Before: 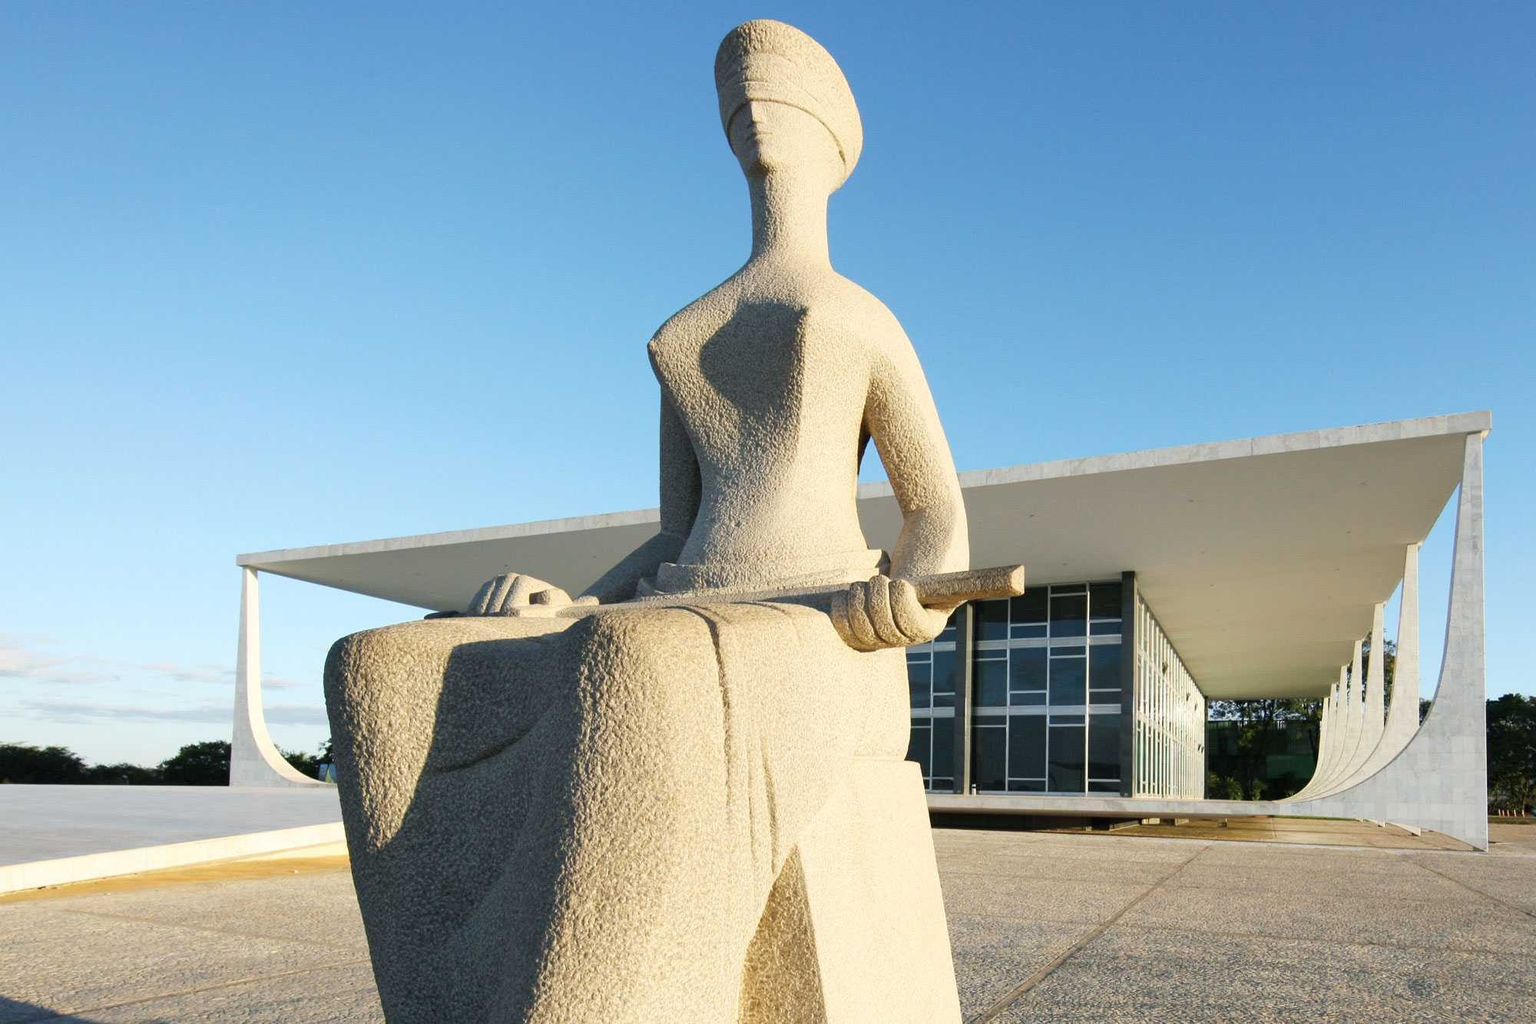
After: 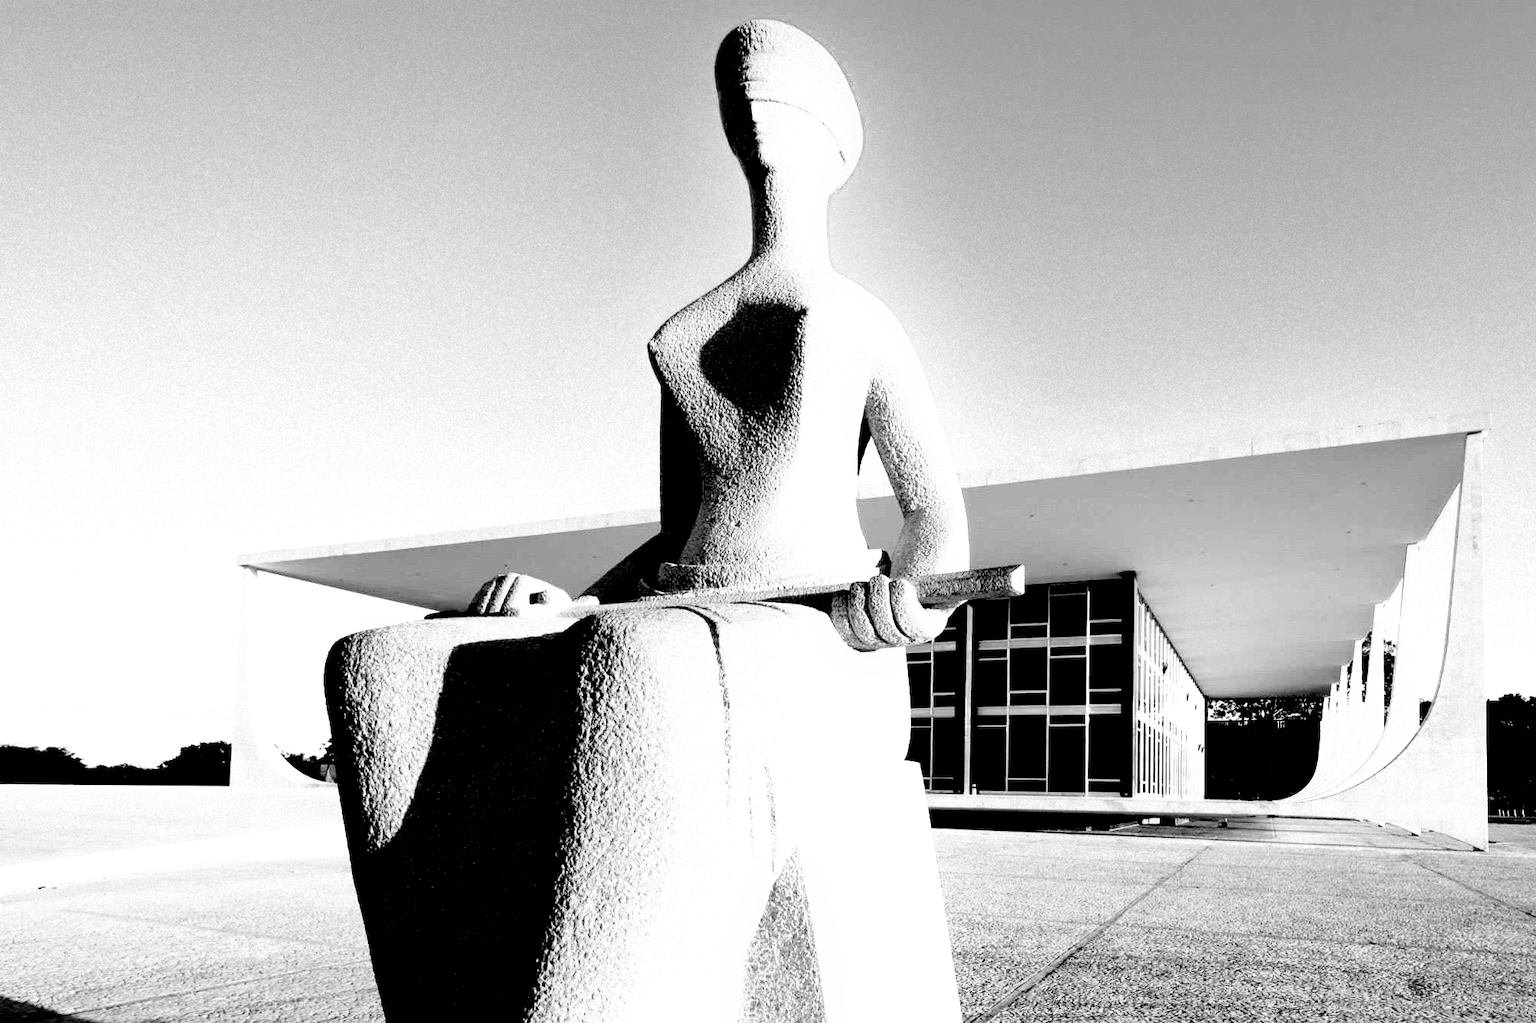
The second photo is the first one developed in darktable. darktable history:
filmic rgb: black relative exposure -1 EV, white relative exposure 2.05 EV, hardness 1.52, contrast 2.25, enable highlight reconstruction true
exposure: exposure 0.131 EV, compensate highlight preservation false
monochrome: a -4.13, b 5.16, size 1
